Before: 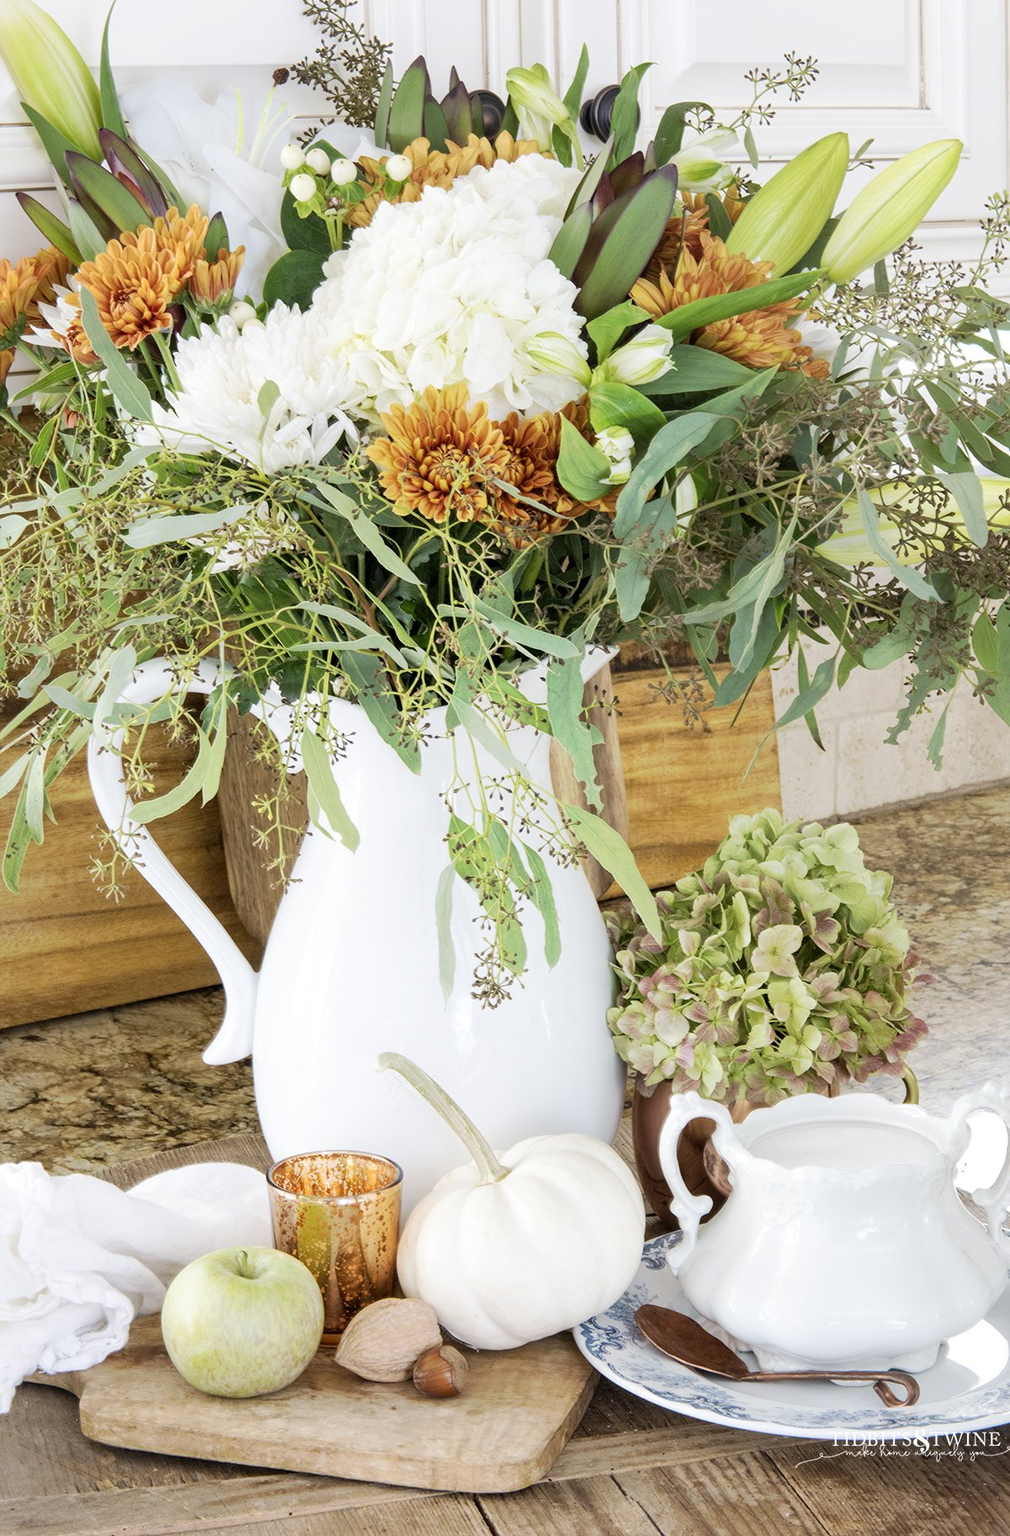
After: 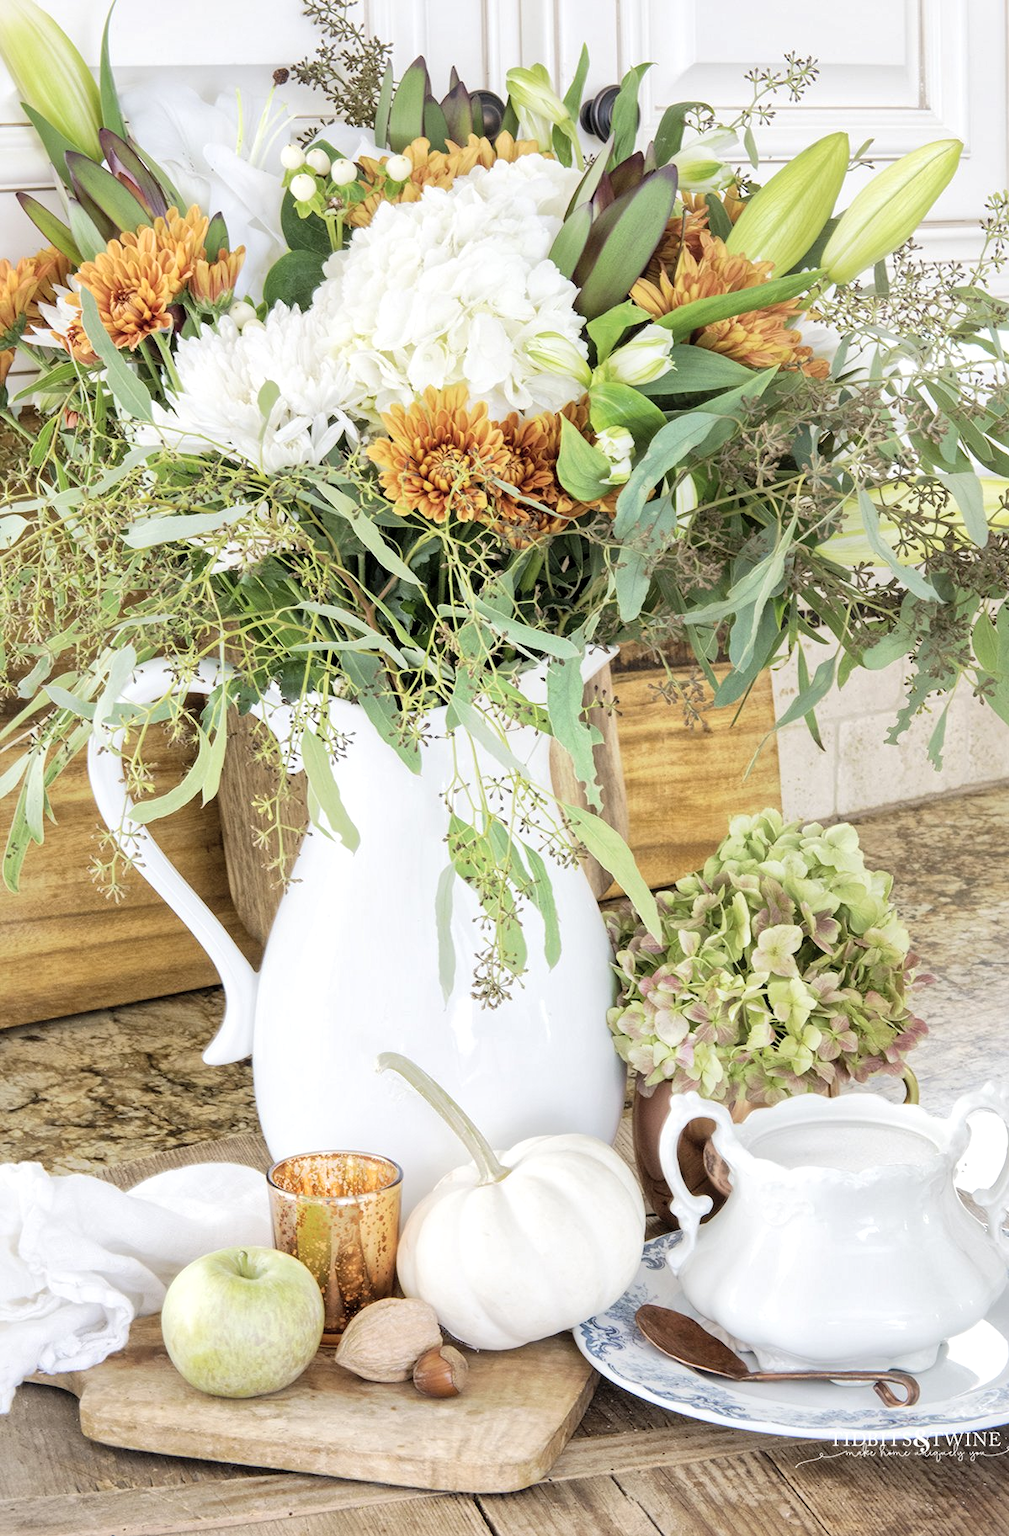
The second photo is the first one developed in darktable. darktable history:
global tonemap: drago (1, 100), detail 1
exposure: exposure -0.116 EV, compensate exposure bias true, compensate highlight preservation false
